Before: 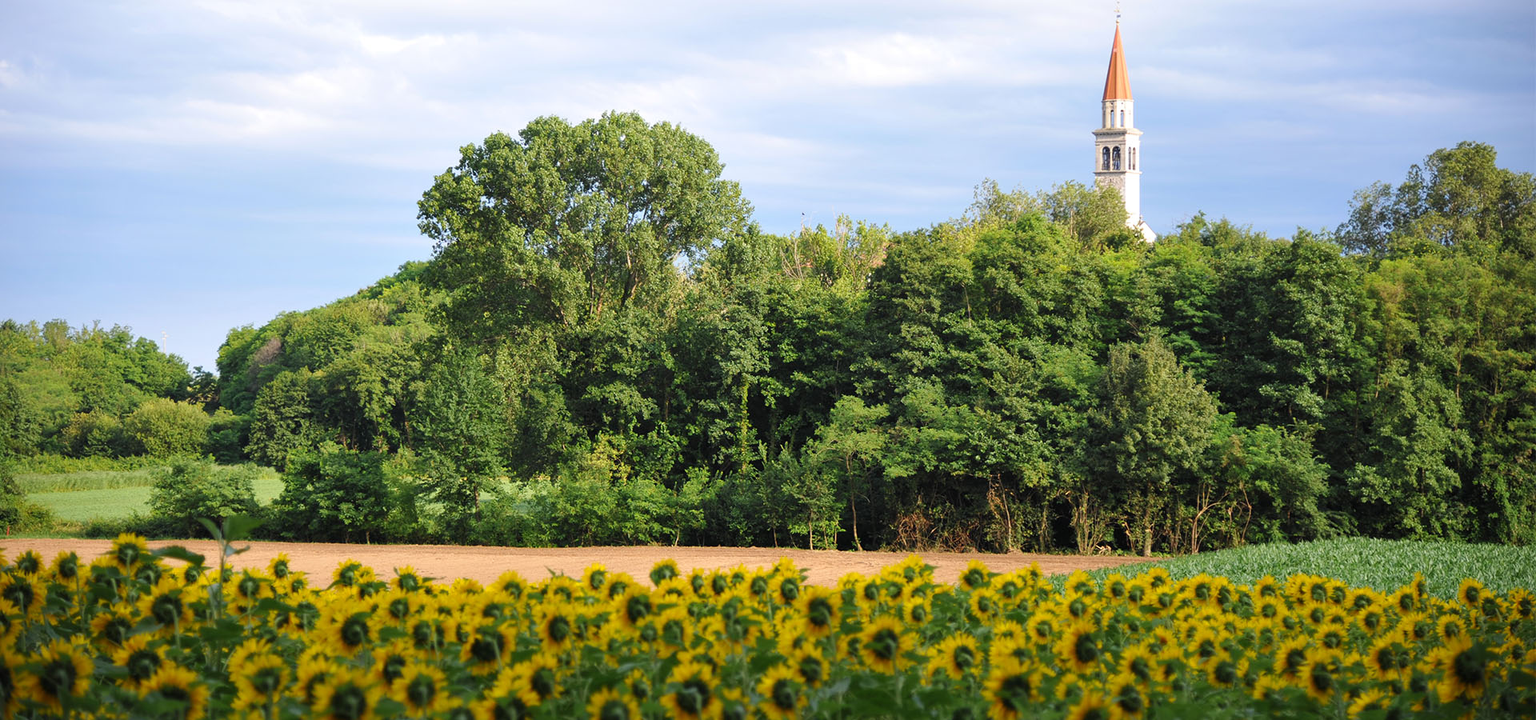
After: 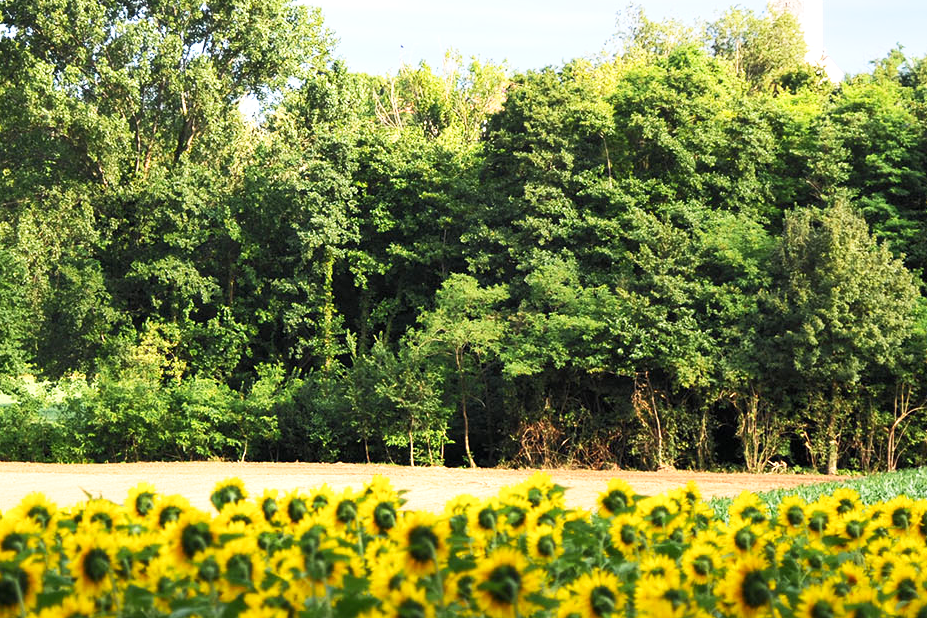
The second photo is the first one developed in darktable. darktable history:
exposure: black level correction 0.002, compensate highlight preservation false
crop: left 31.379%, top 24.658%, right 20.326%, bottom 6.628%
base curve: curves: ch0 [(0, 0) (0.579, 0.807) (1, 1)], preserve colors none
tone equalizer: -8 EV 0.001 EV, -7 EV -0.002 EV, -6 EV 0.002 EV, -5 EV -0.03 EV, -4 EV -0.116 EV, -3 EV -0.169 EV, -2 EV 0.24 EV, -1 EV 0.702 EV, +0 EV 0.493 EV
